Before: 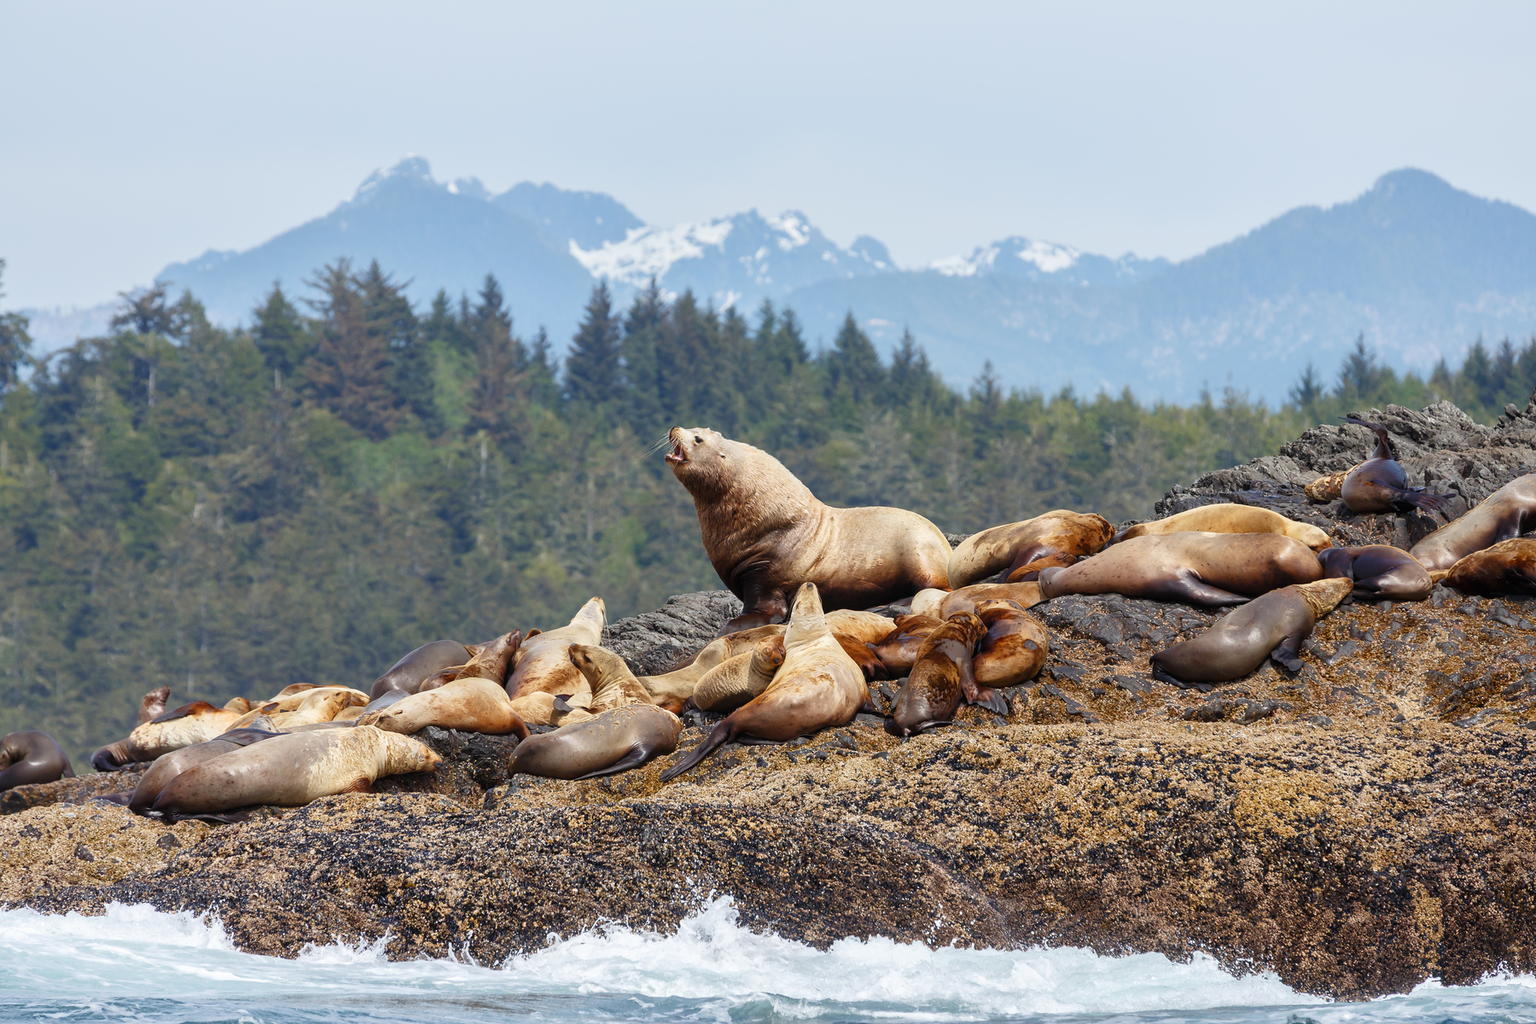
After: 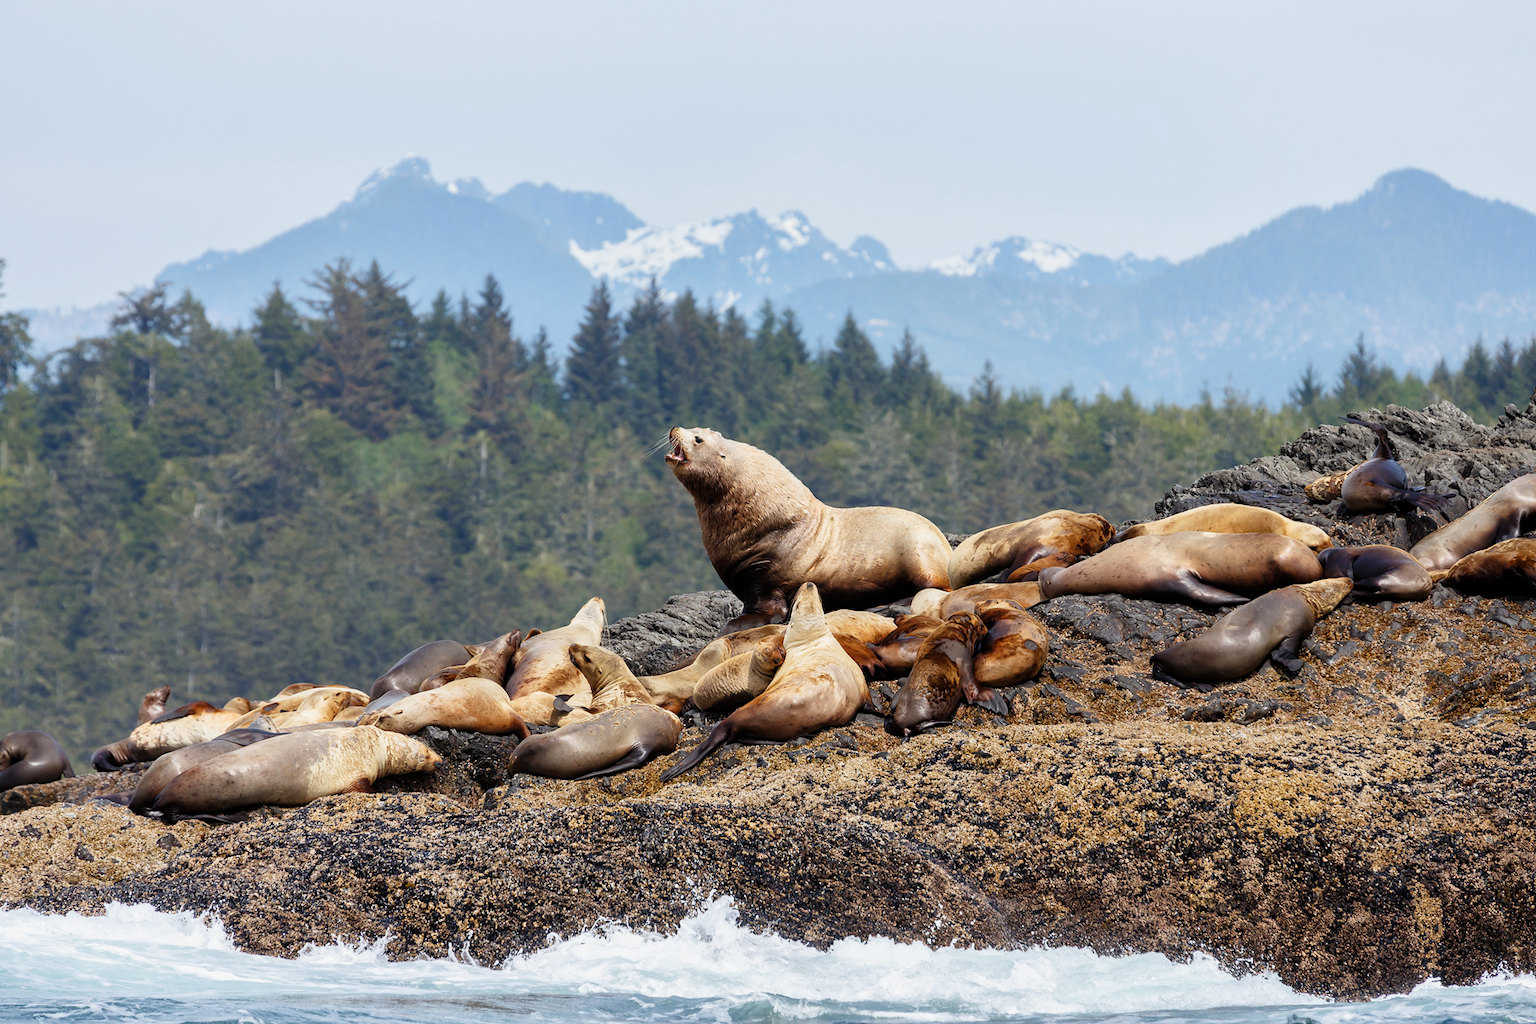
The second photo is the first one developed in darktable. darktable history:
filmic rgb: black relative exposure -12.8 EV, white relative exposure 2.8 EV, threshold 3 EV, target black luminance 0%, hardness 8.54, latitude 70.41%, contrast 1.133, shadows ↔ highlights balance -0.395%, color science v4 (2020), enable highlight reconstruction true
